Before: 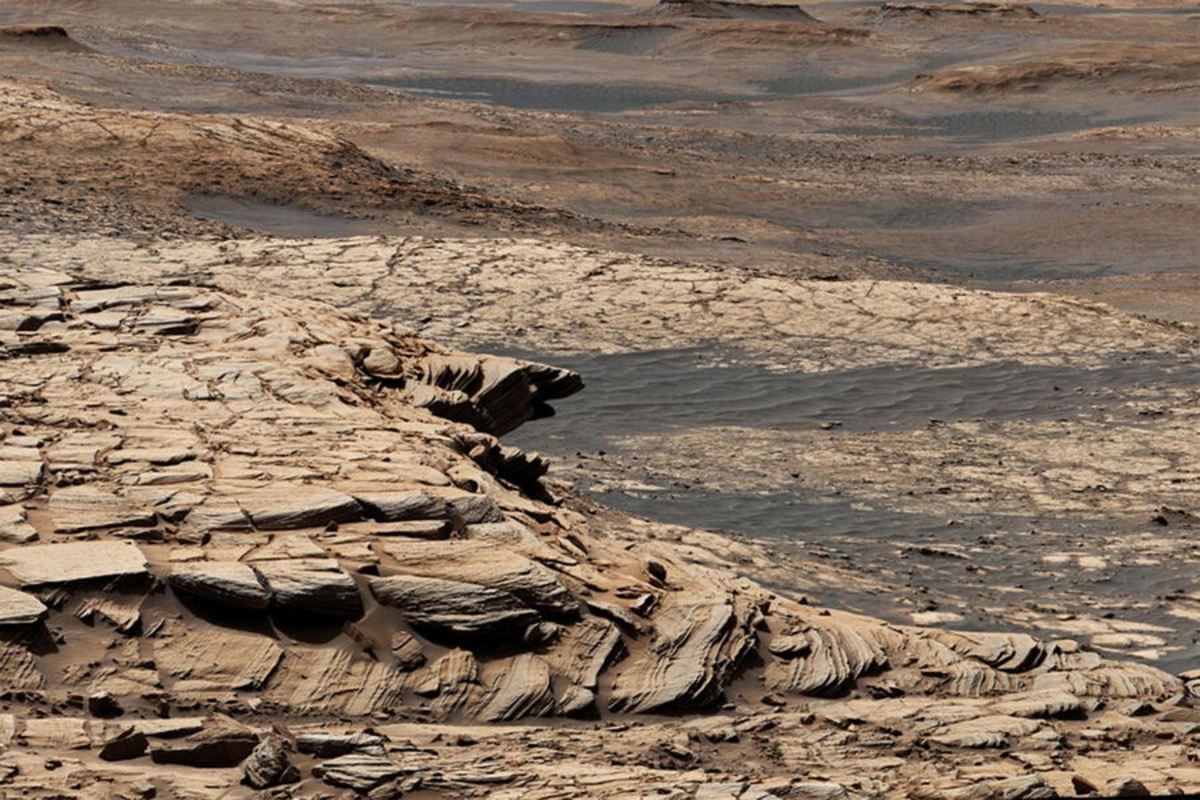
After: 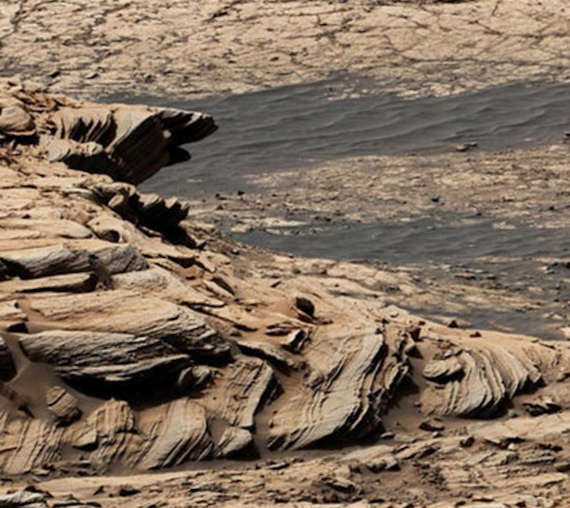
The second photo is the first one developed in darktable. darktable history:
crop and rotate: left 29.237%, top 31.152%, right 19.807%
rotate and perspective: rotation -4.57°, crop left 0.054, crop right 0.944, crop top 0.087, crop bottom 0.914
